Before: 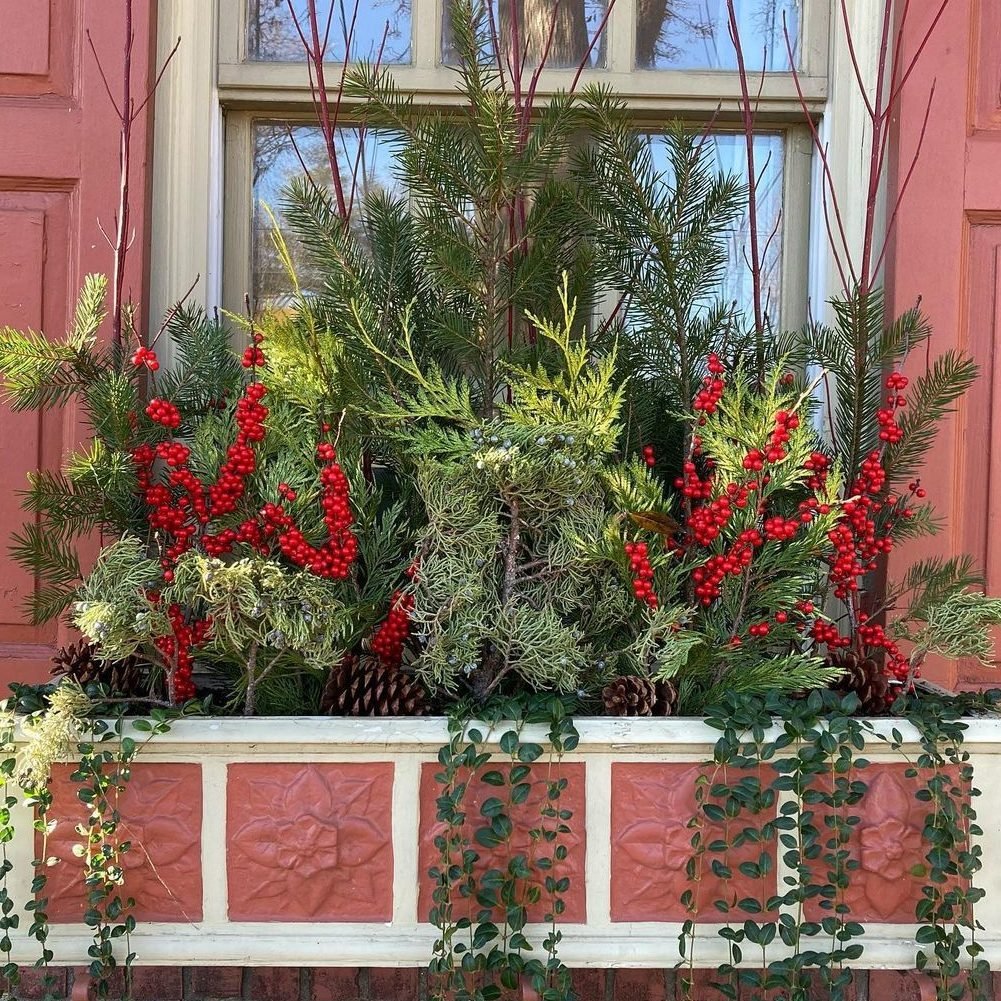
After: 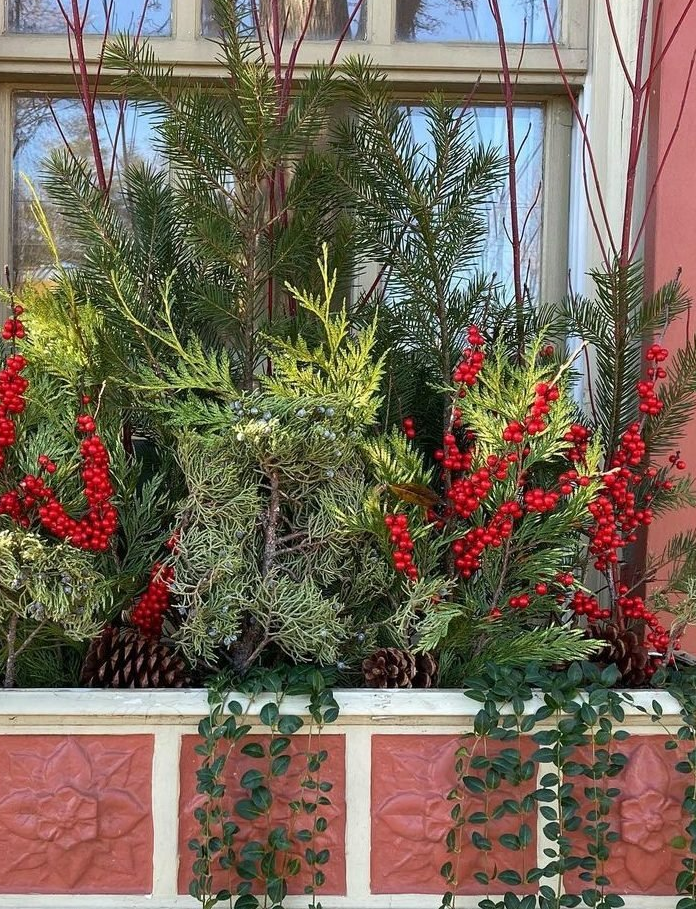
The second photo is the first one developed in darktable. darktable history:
crop and rotate: left 24.034%, top 2.838%, right 6.406%, bottom 6.299%
white balance: emerald 1
